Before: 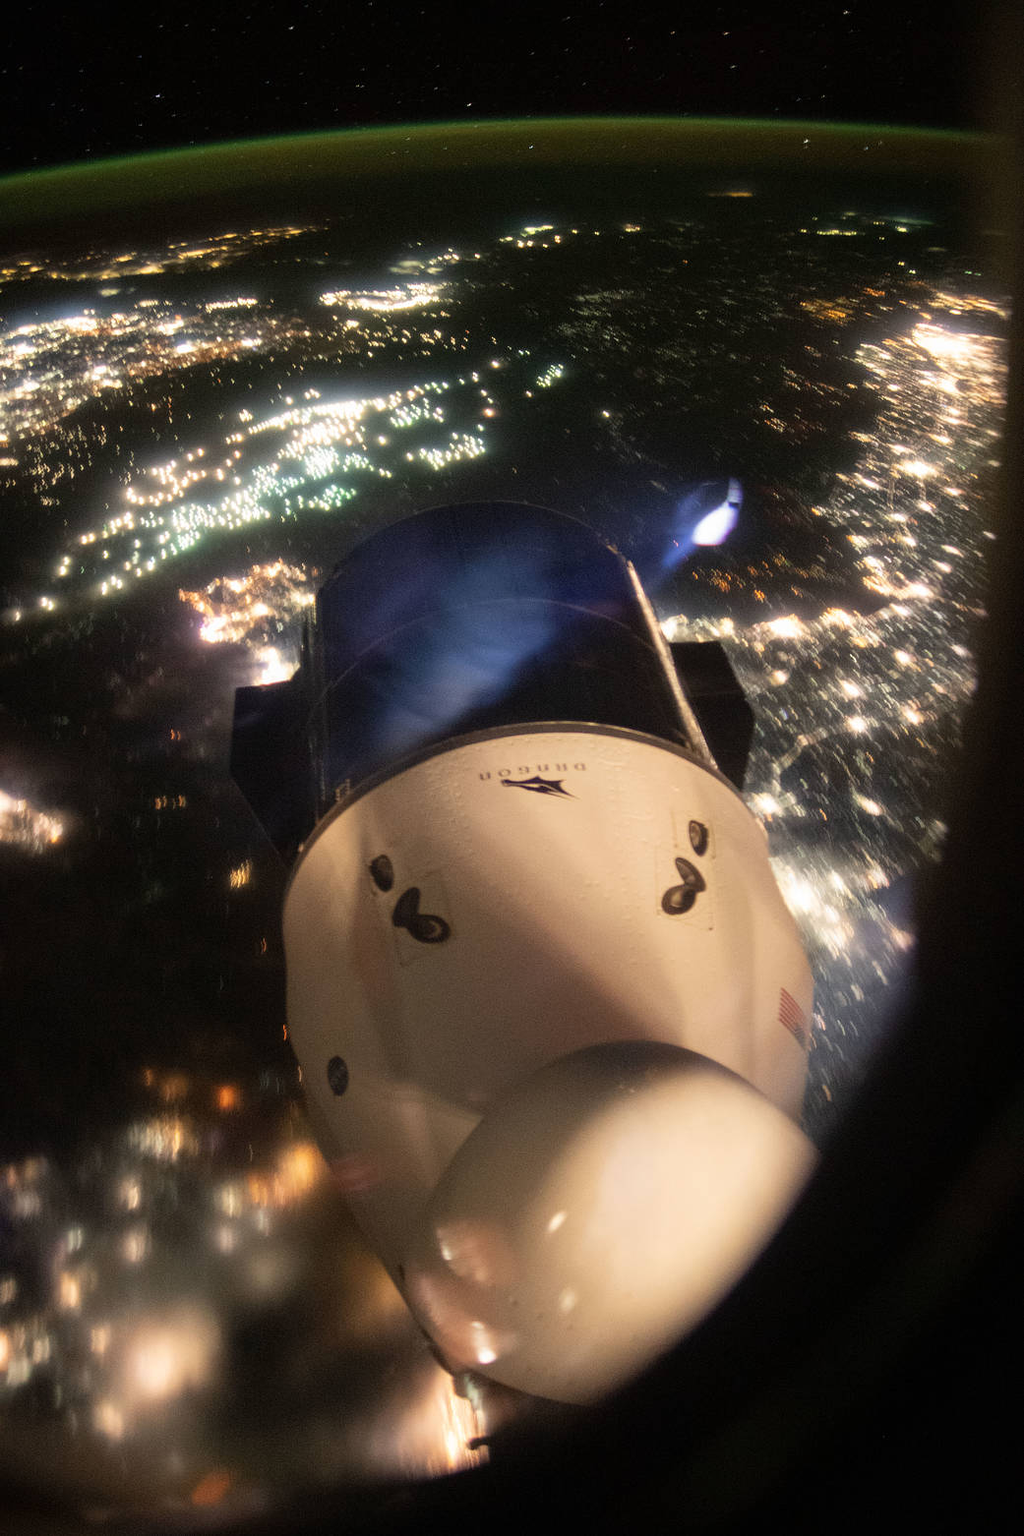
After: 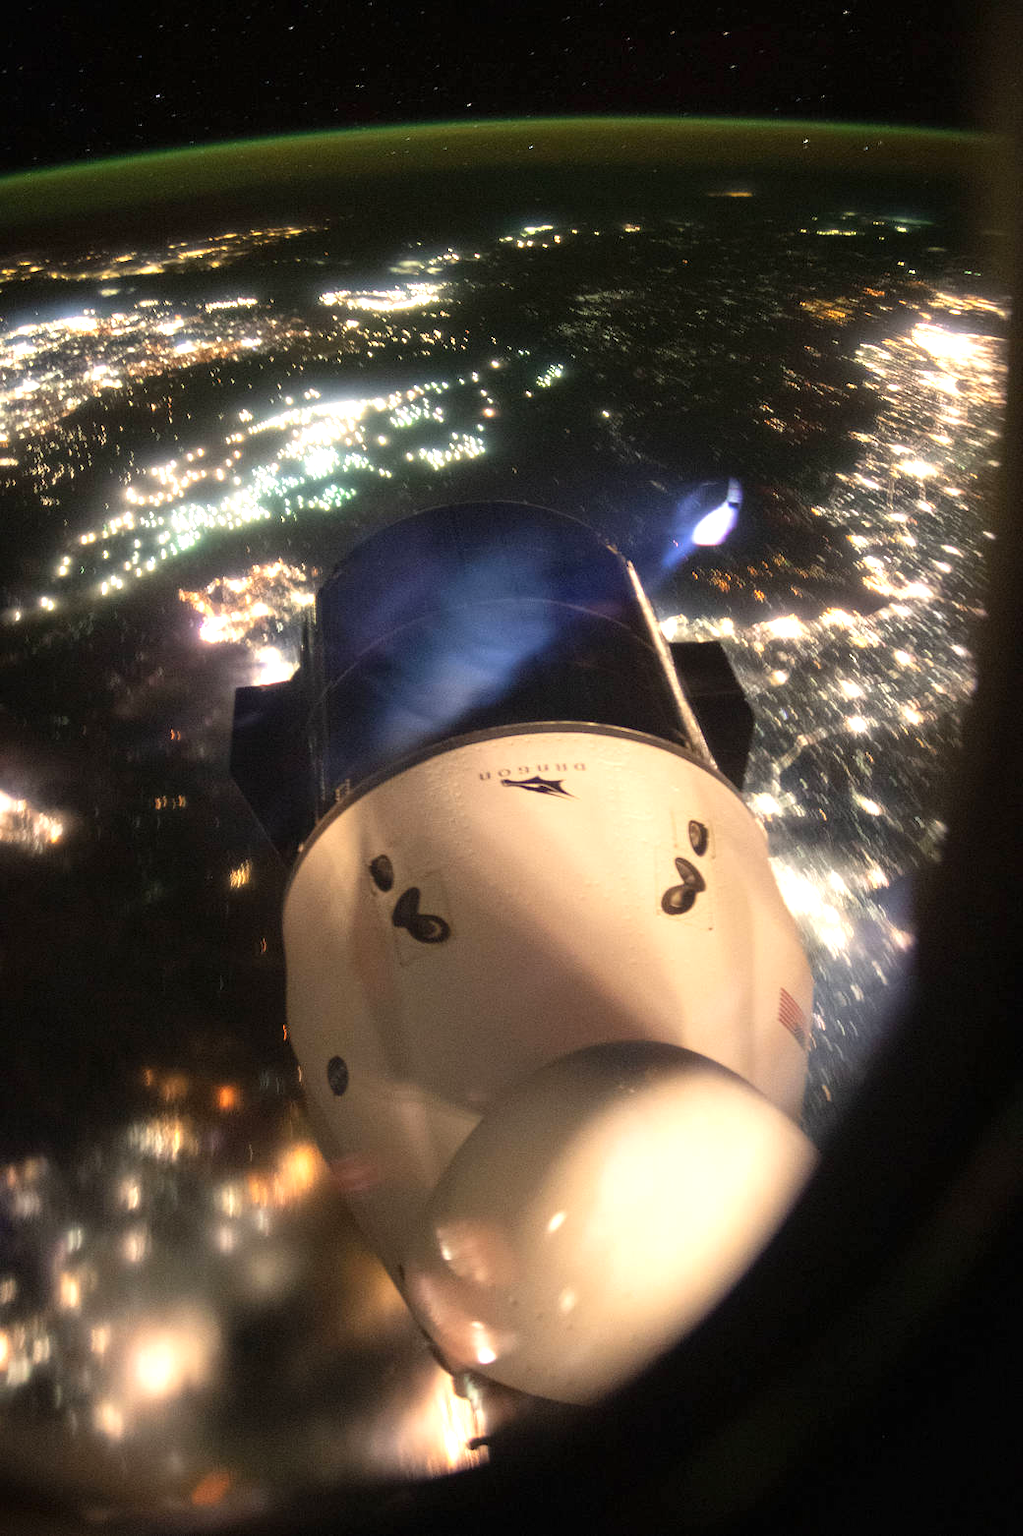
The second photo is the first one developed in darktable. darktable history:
exposure: exposure 0.603 EV, compensate highlight preservation false
